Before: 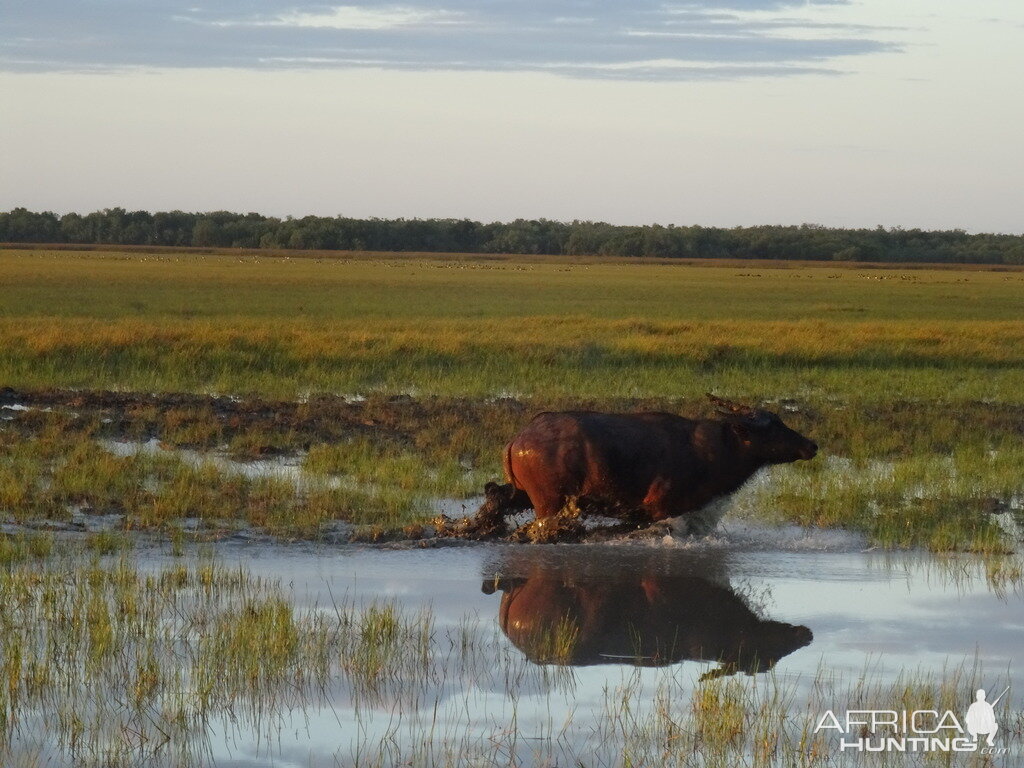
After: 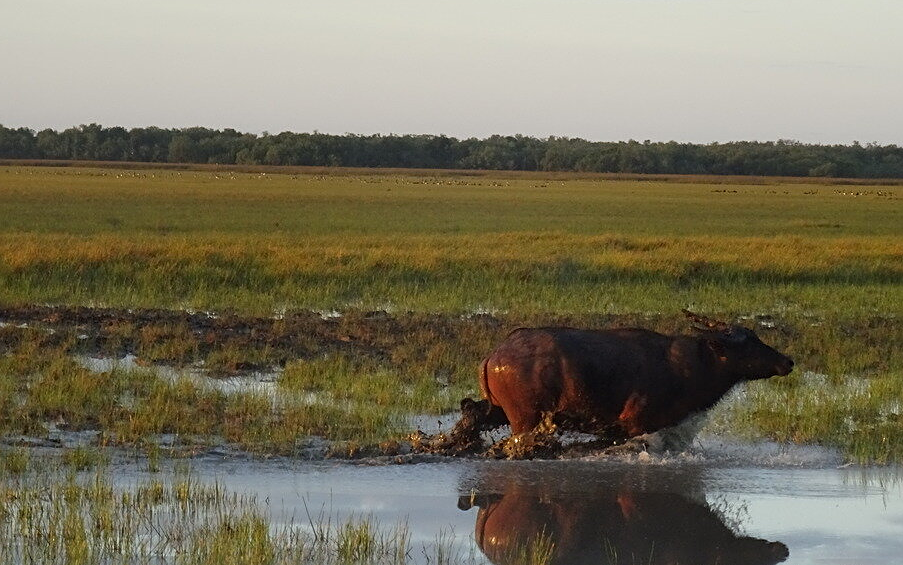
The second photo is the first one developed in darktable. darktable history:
sharpen: on, module defaults
crop and rotate: left 2.346%, top 10.998%, right 9.397%, bottom 15.309%
